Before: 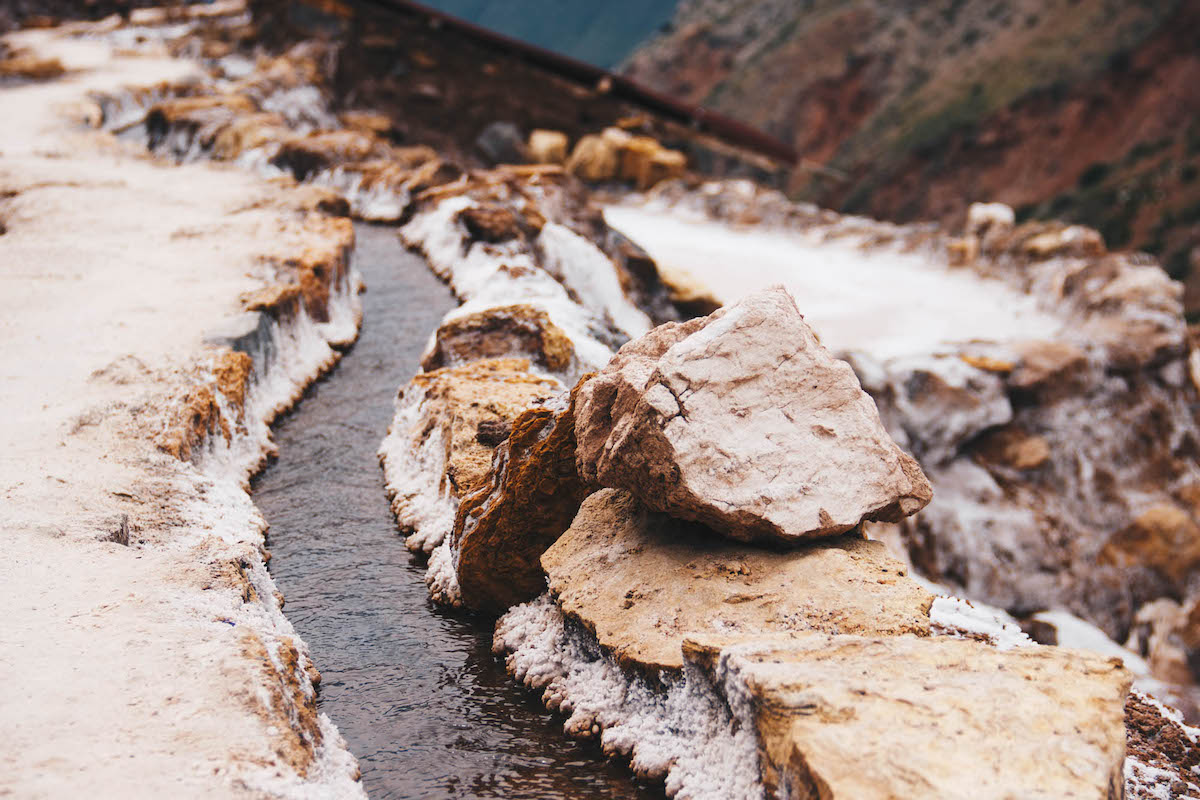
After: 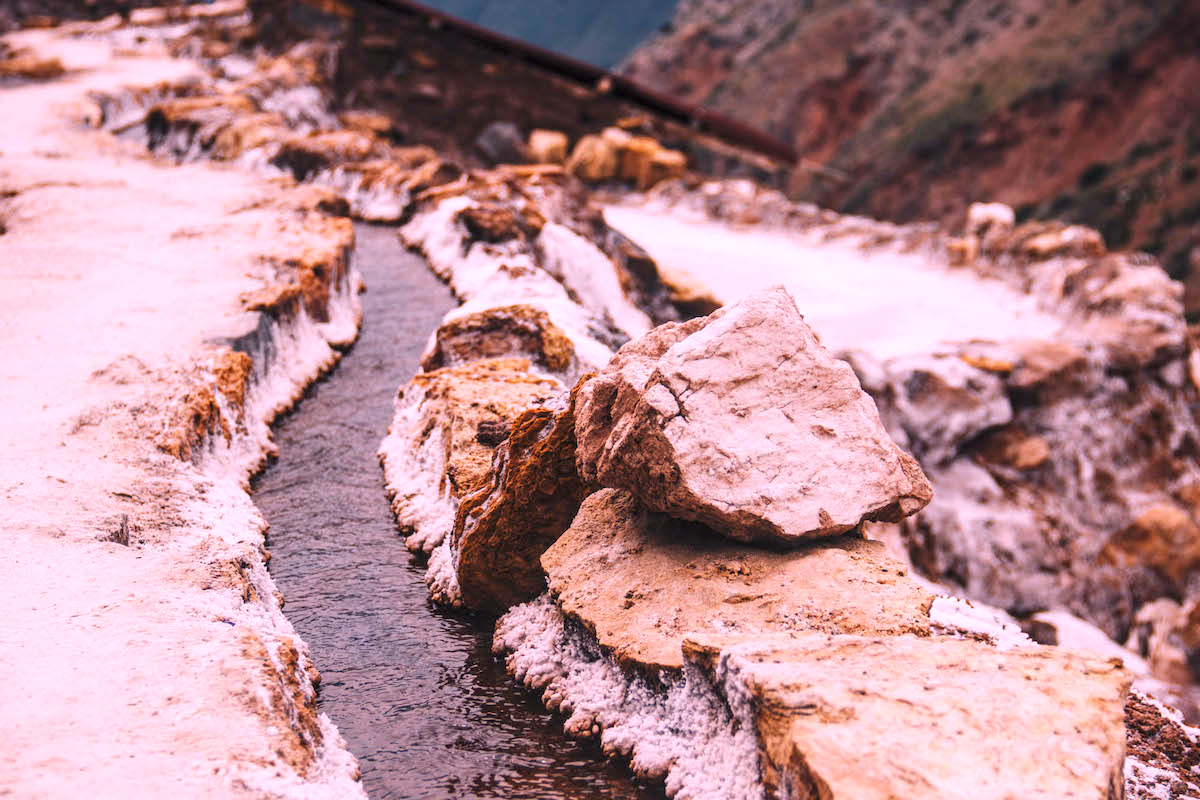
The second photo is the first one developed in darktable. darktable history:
local contrast: on, module defaults
exposure: black level correction 0.001, compensate highlight preservation false
white balance: red 1.188, blue 1.11
